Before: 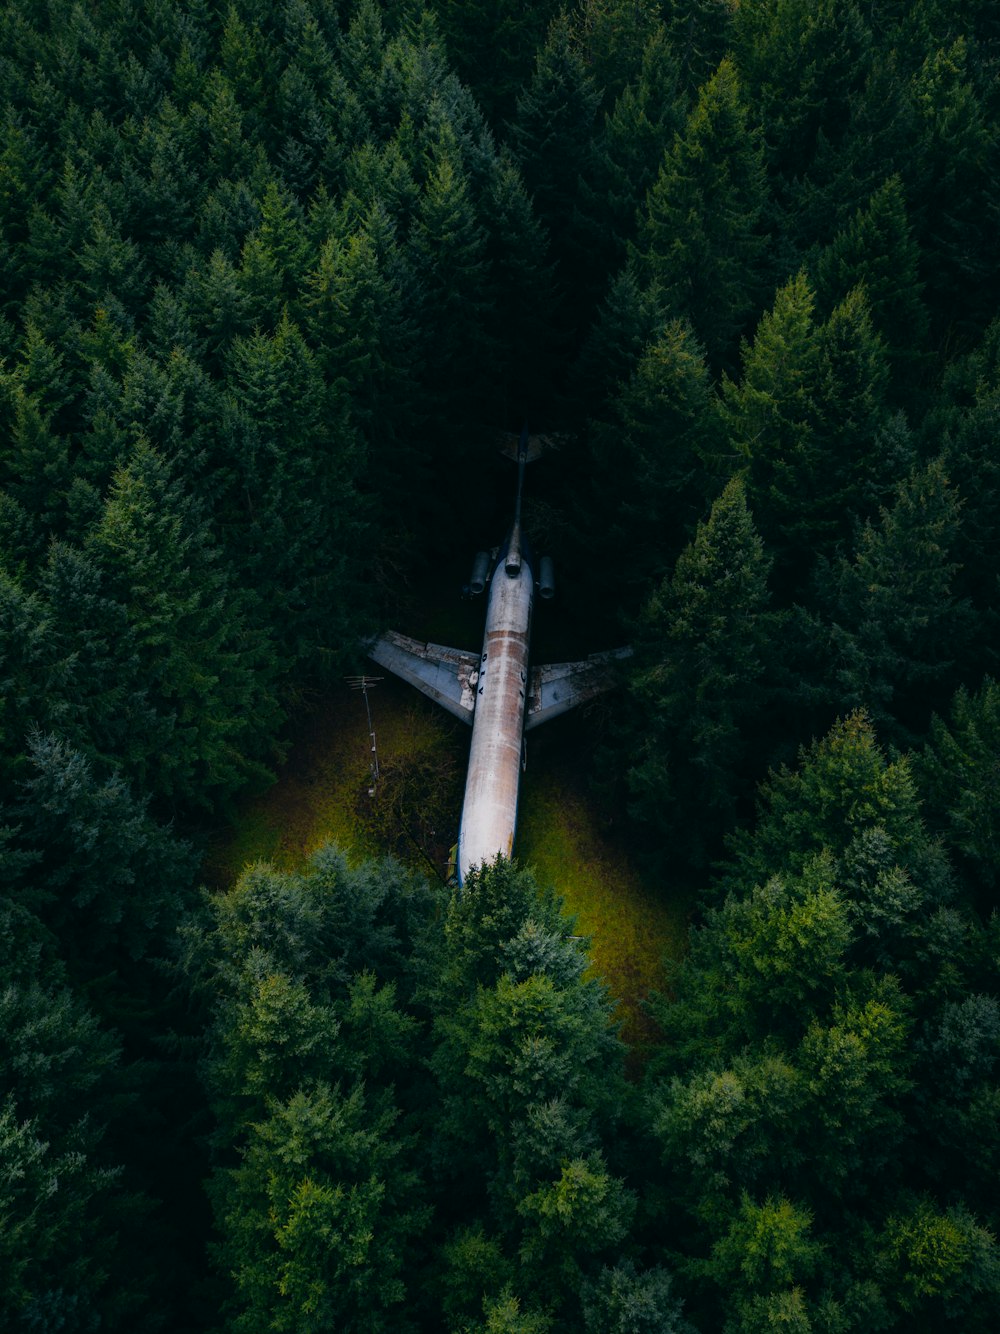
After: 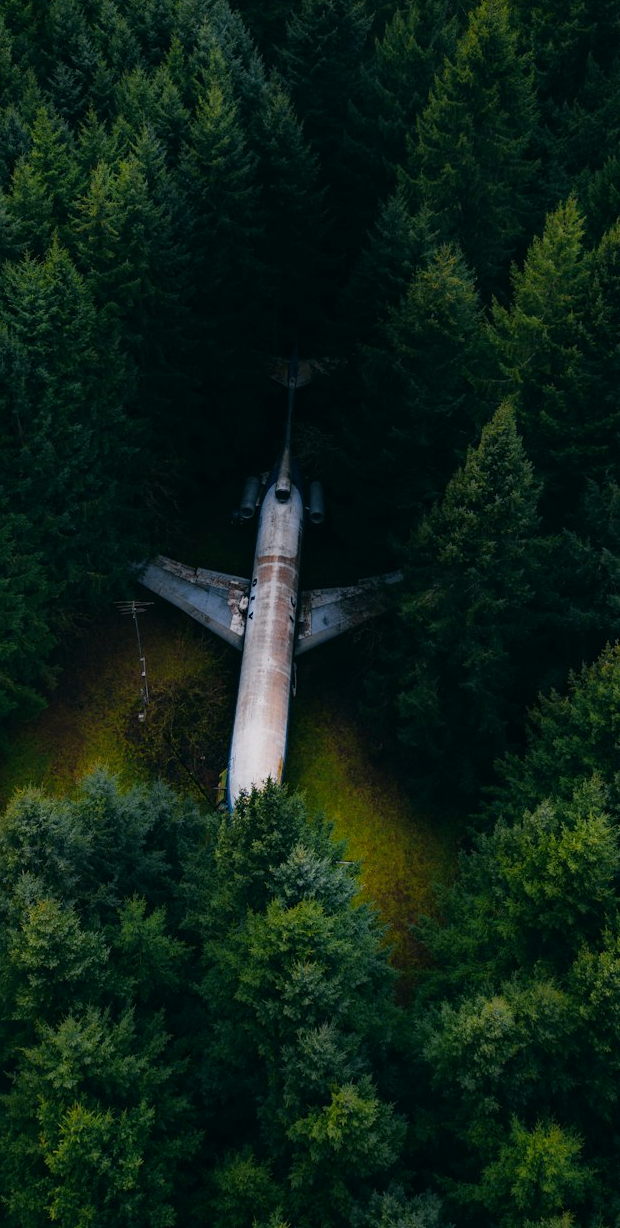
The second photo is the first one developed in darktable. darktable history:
crop and rotate: left 23.01%, top 5.638%, right 14.989%, bottom 2.277%
exposure: exposure 0.028 EV, compensate highlight preservation false
